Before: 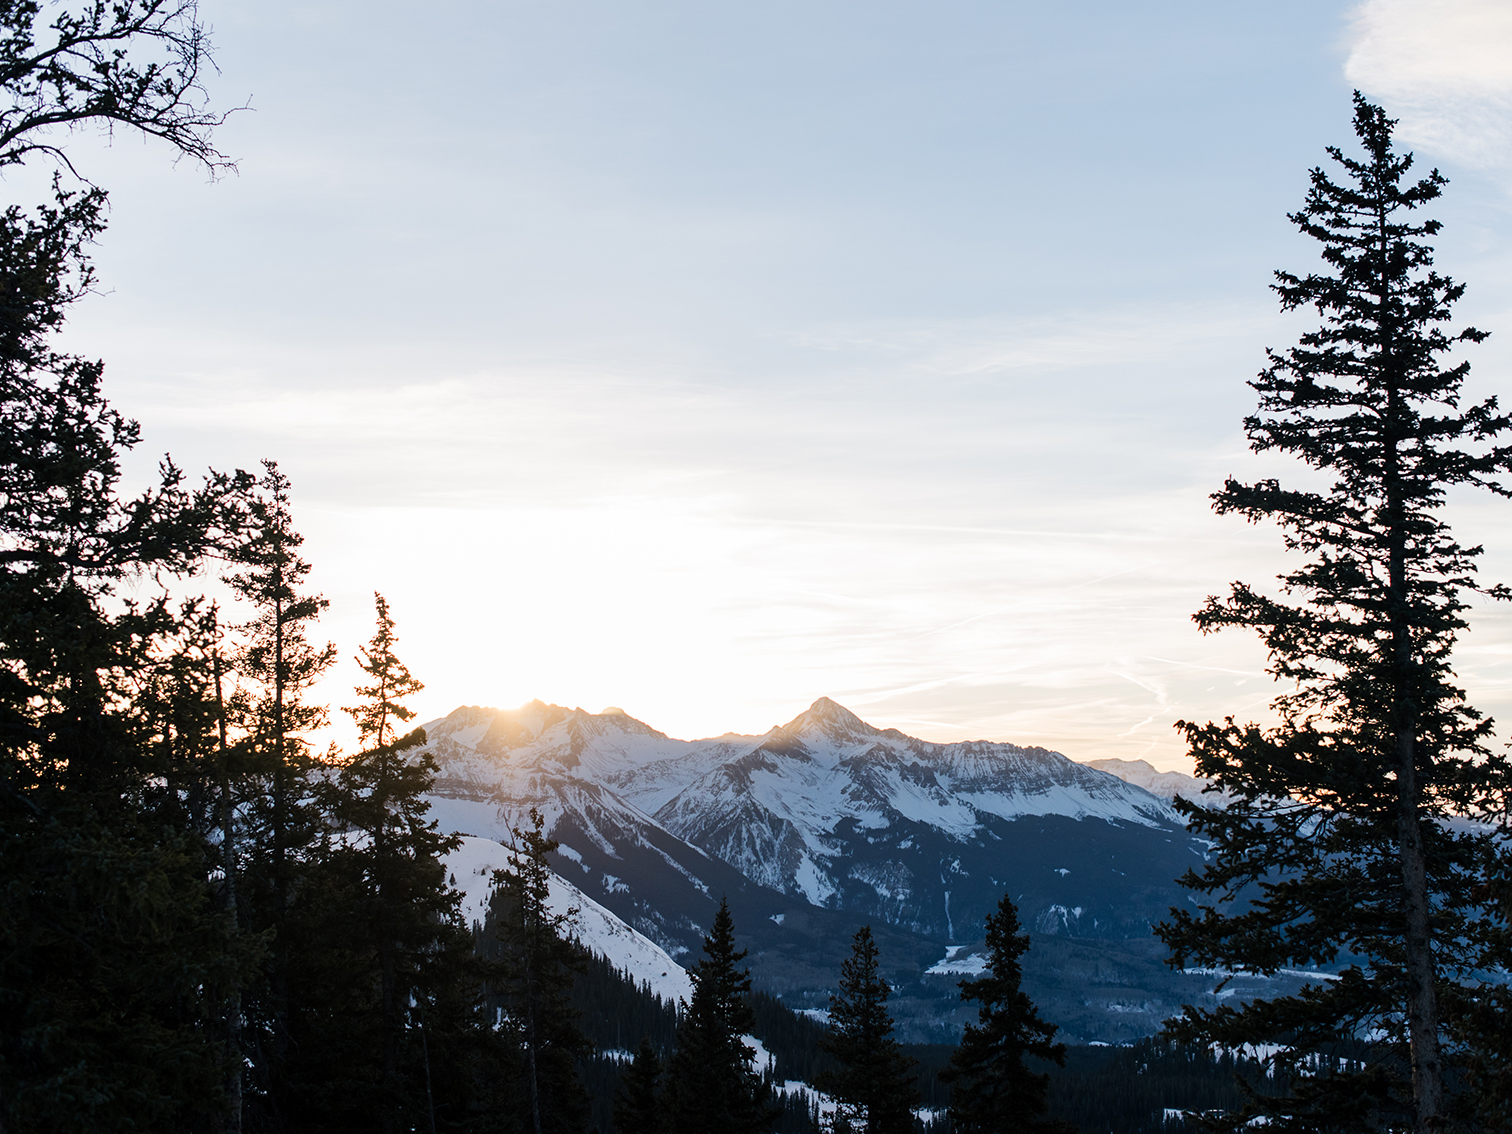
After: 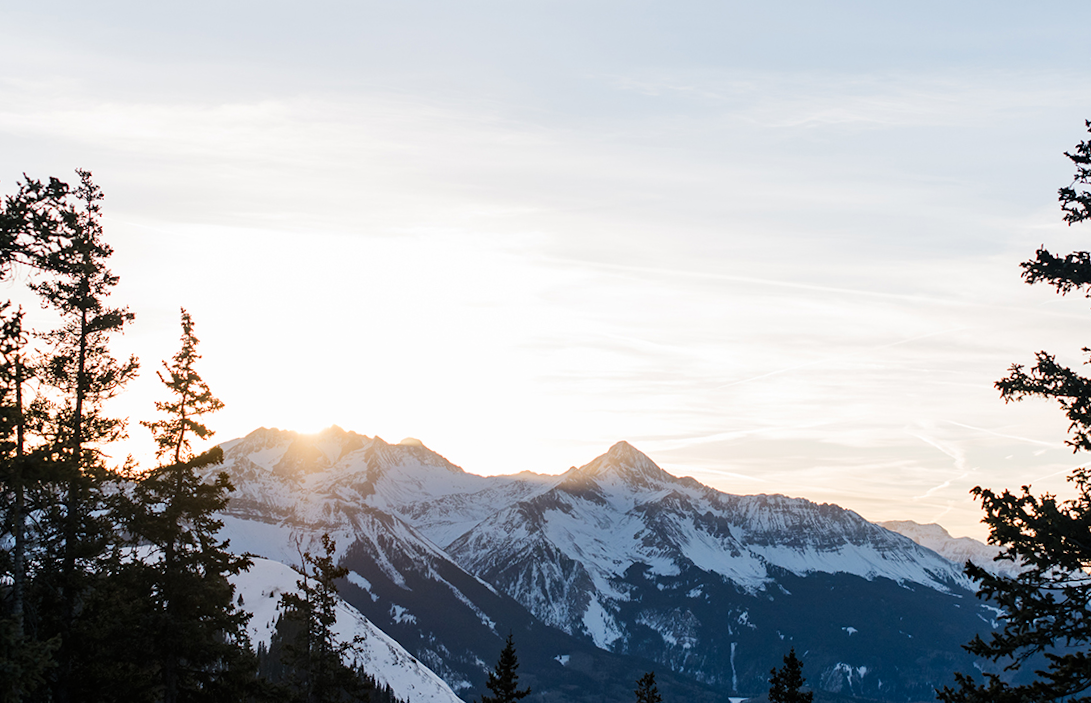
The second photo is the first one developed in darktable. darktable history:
tone equalizer: -8 EV -0.571 EV
crop and rotate: angle -3.58°, left 9.804%, top 20.791%, right 12.138%, bottom 12.095%
haze removal: compatibility mode true, adaptive false
